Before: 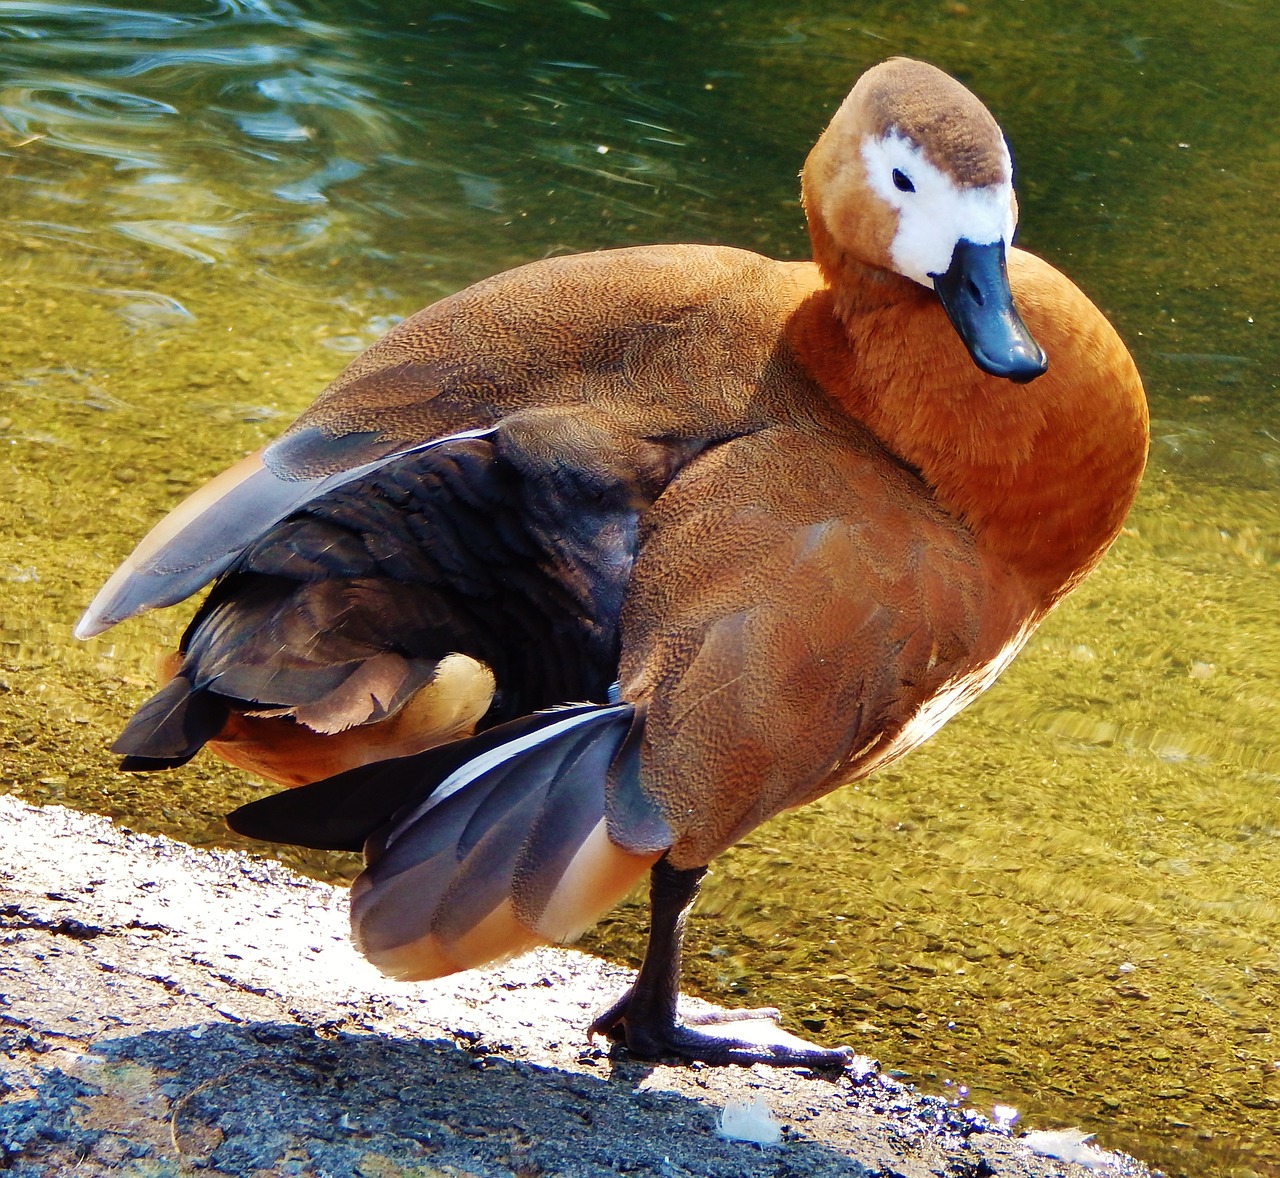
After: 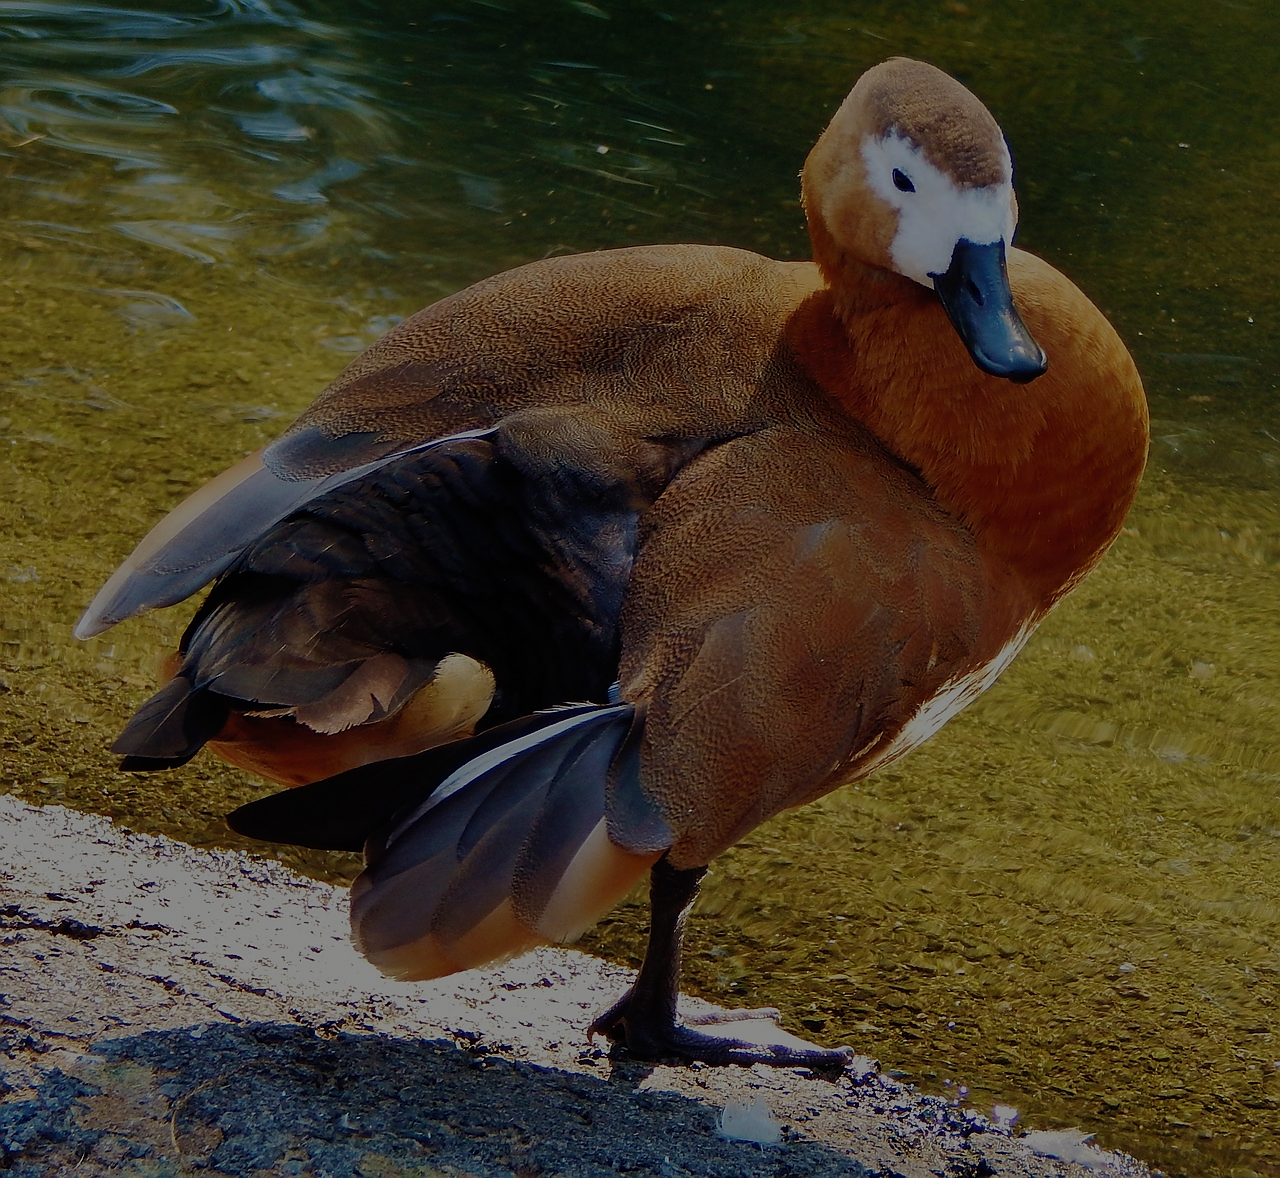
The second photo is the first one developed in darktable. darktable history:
sharpen: radius 0.969, amount 0.604
fill light: on, module defaults
exposure: exposure -2.002 EV, compensate highlight preservation false
